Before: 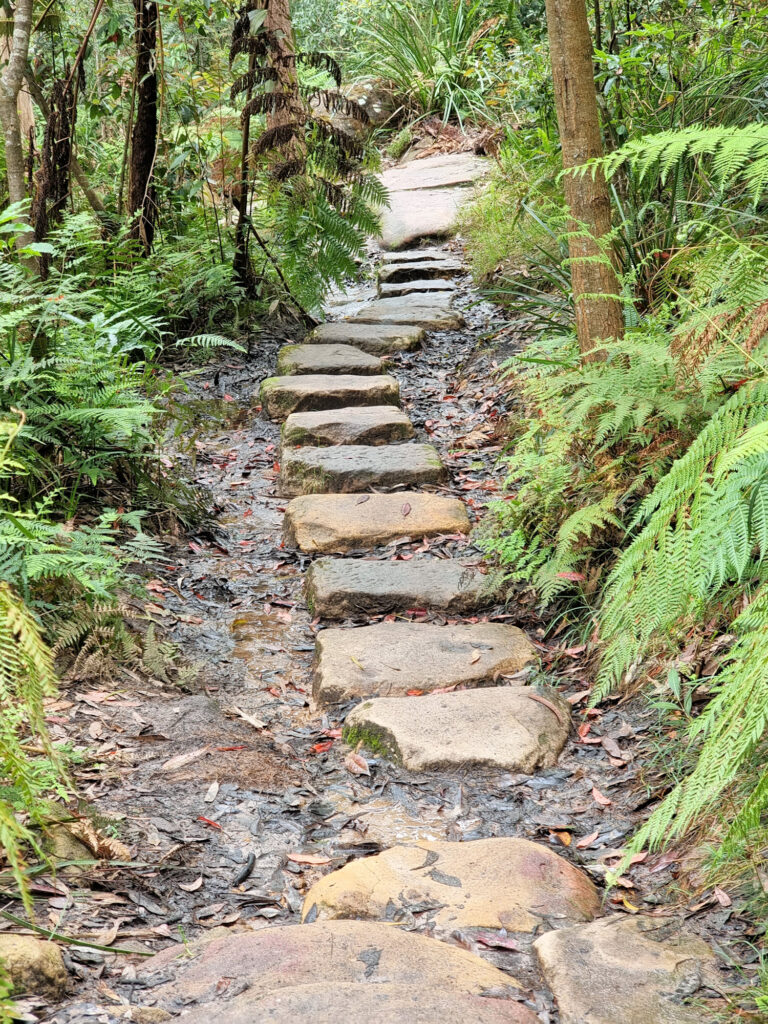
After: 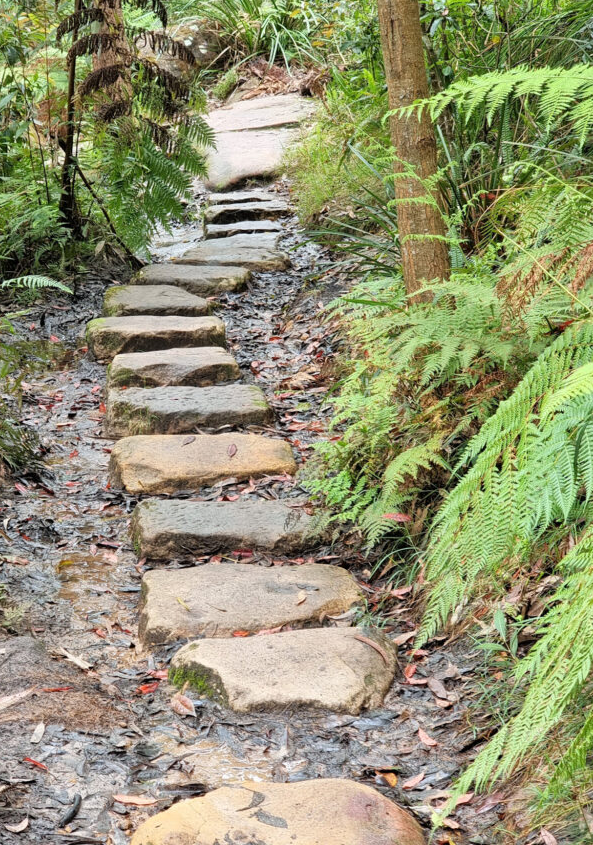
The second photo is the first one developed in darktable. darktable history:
crop: left 22.743%, top 5.82%, bottom 11.576%
